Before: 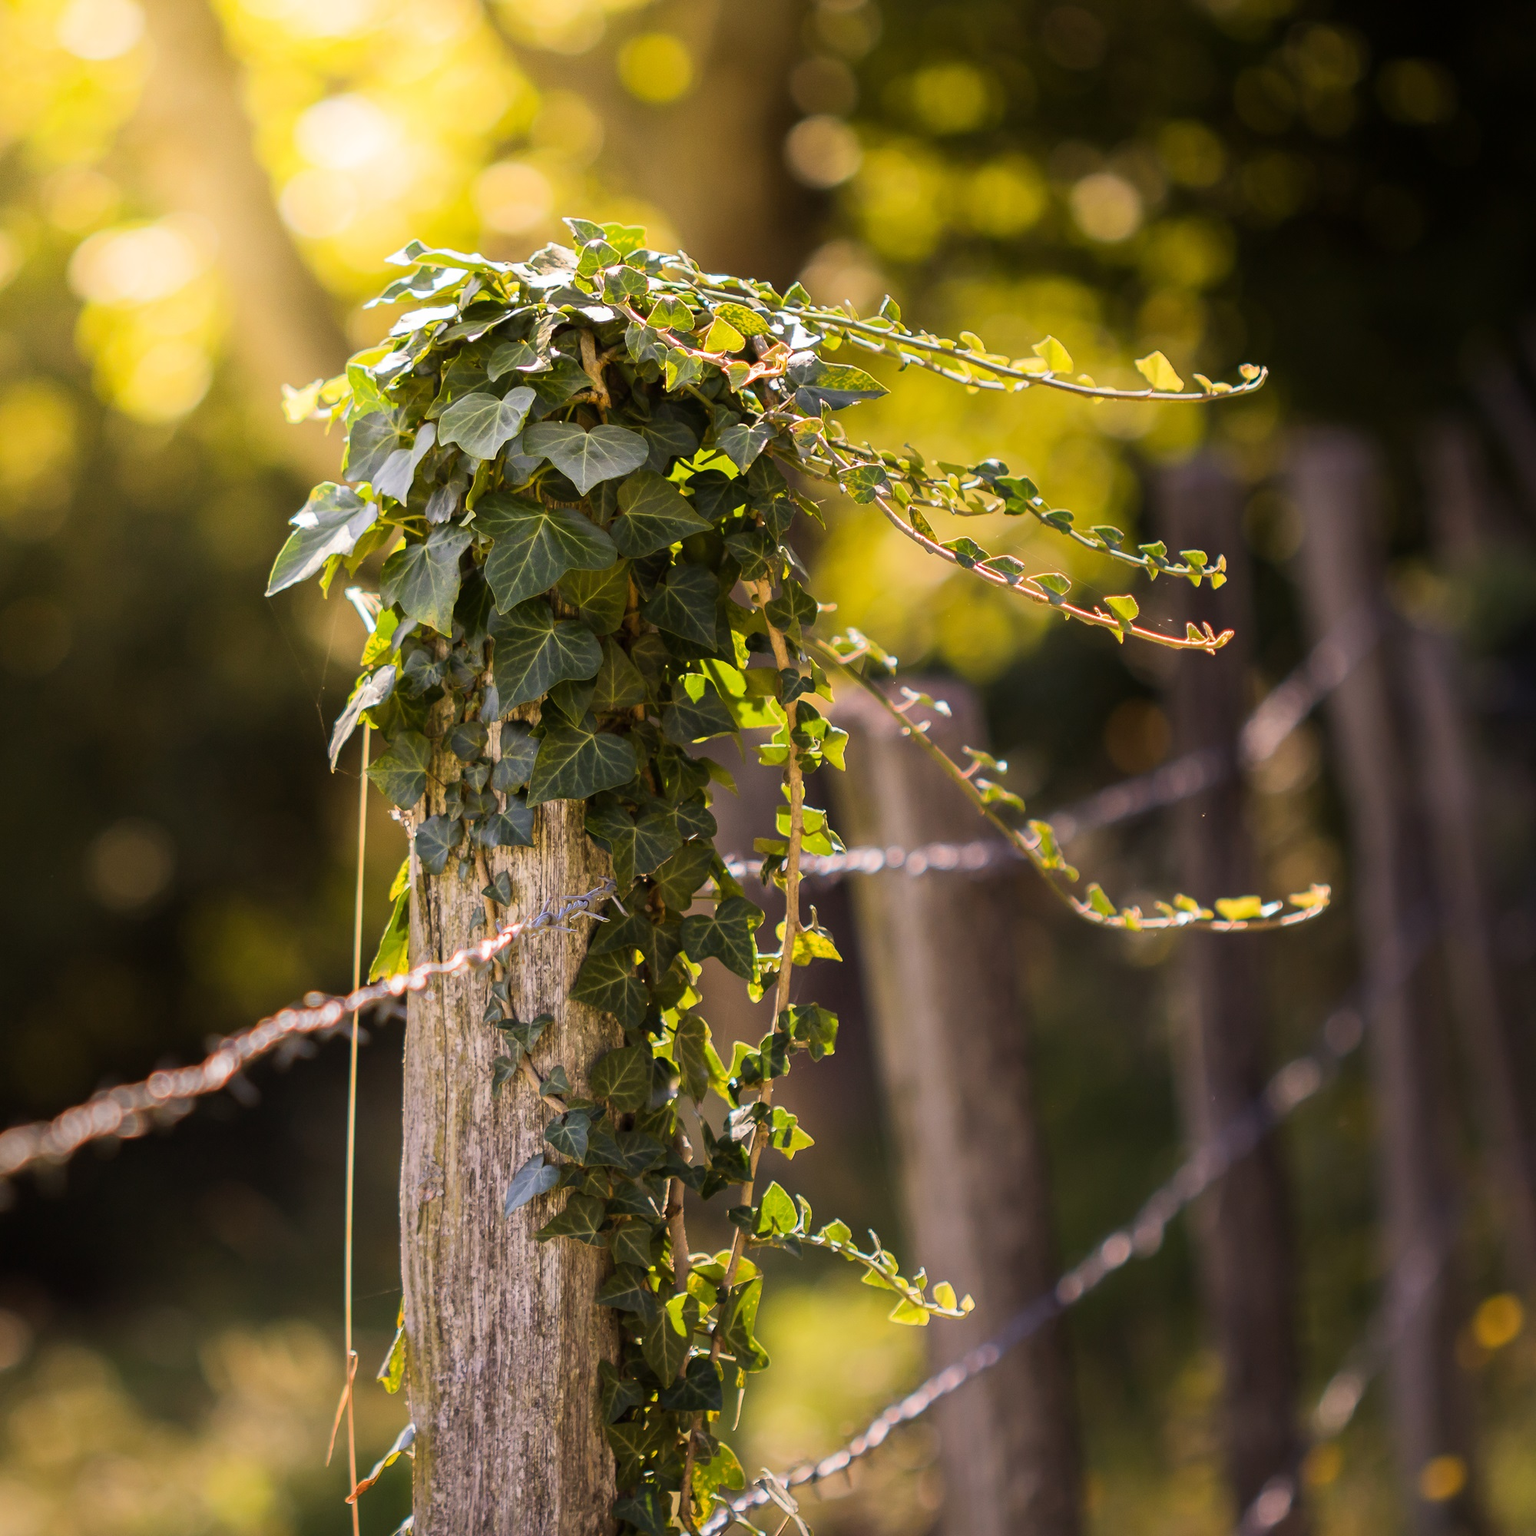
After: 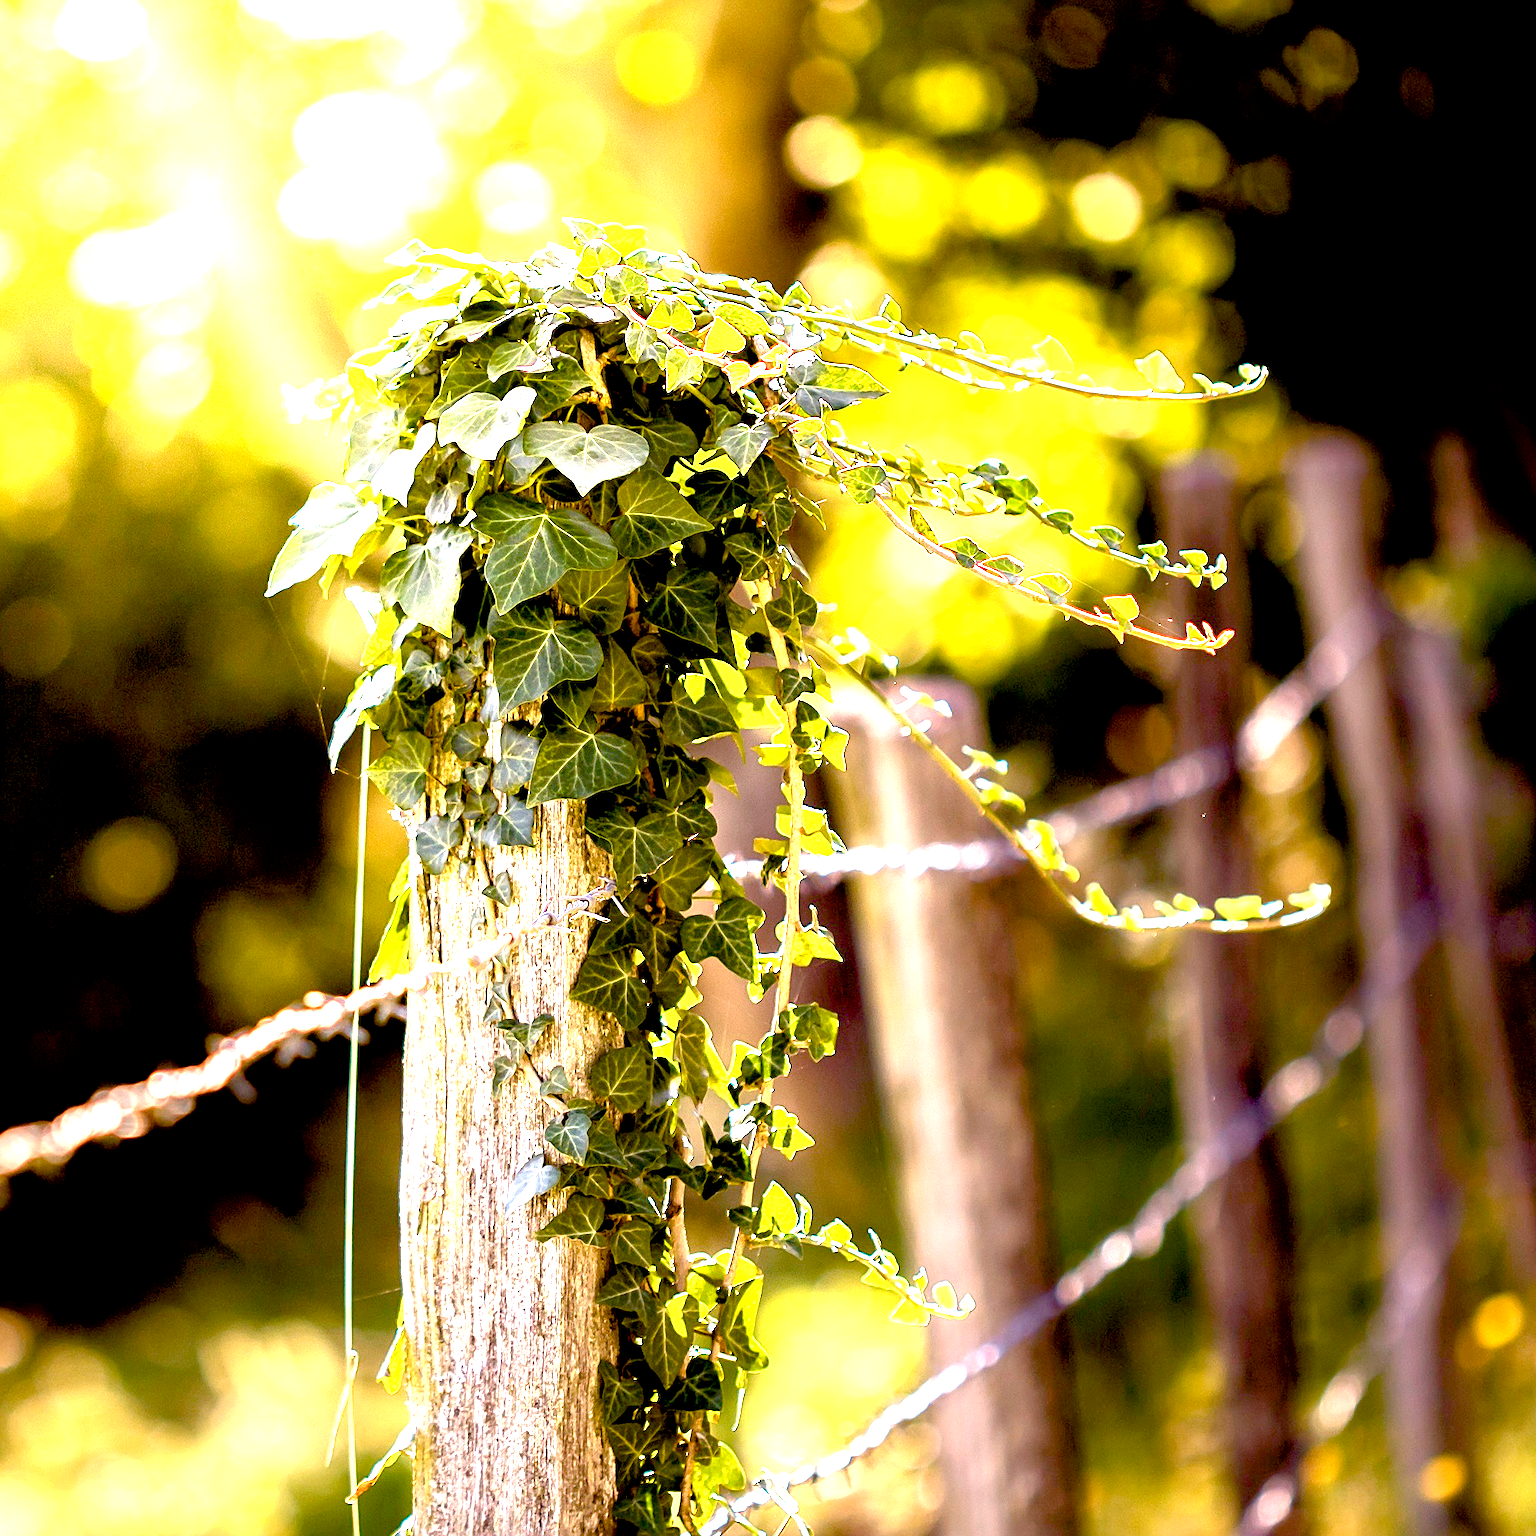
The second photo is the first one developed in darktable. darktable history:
color balance rgb: perceptual saturation grading › global saturation 20%, perceptual saturation grading › highlights -25.39%, perceptual saturation grading › shadows 49.96%, global vibrance 9.994%
sharpen: on, module defaults
exposure: black level correction 0.014, exposure 1.79 EV, compensate exposure bias true, compensate highlight preservation false
